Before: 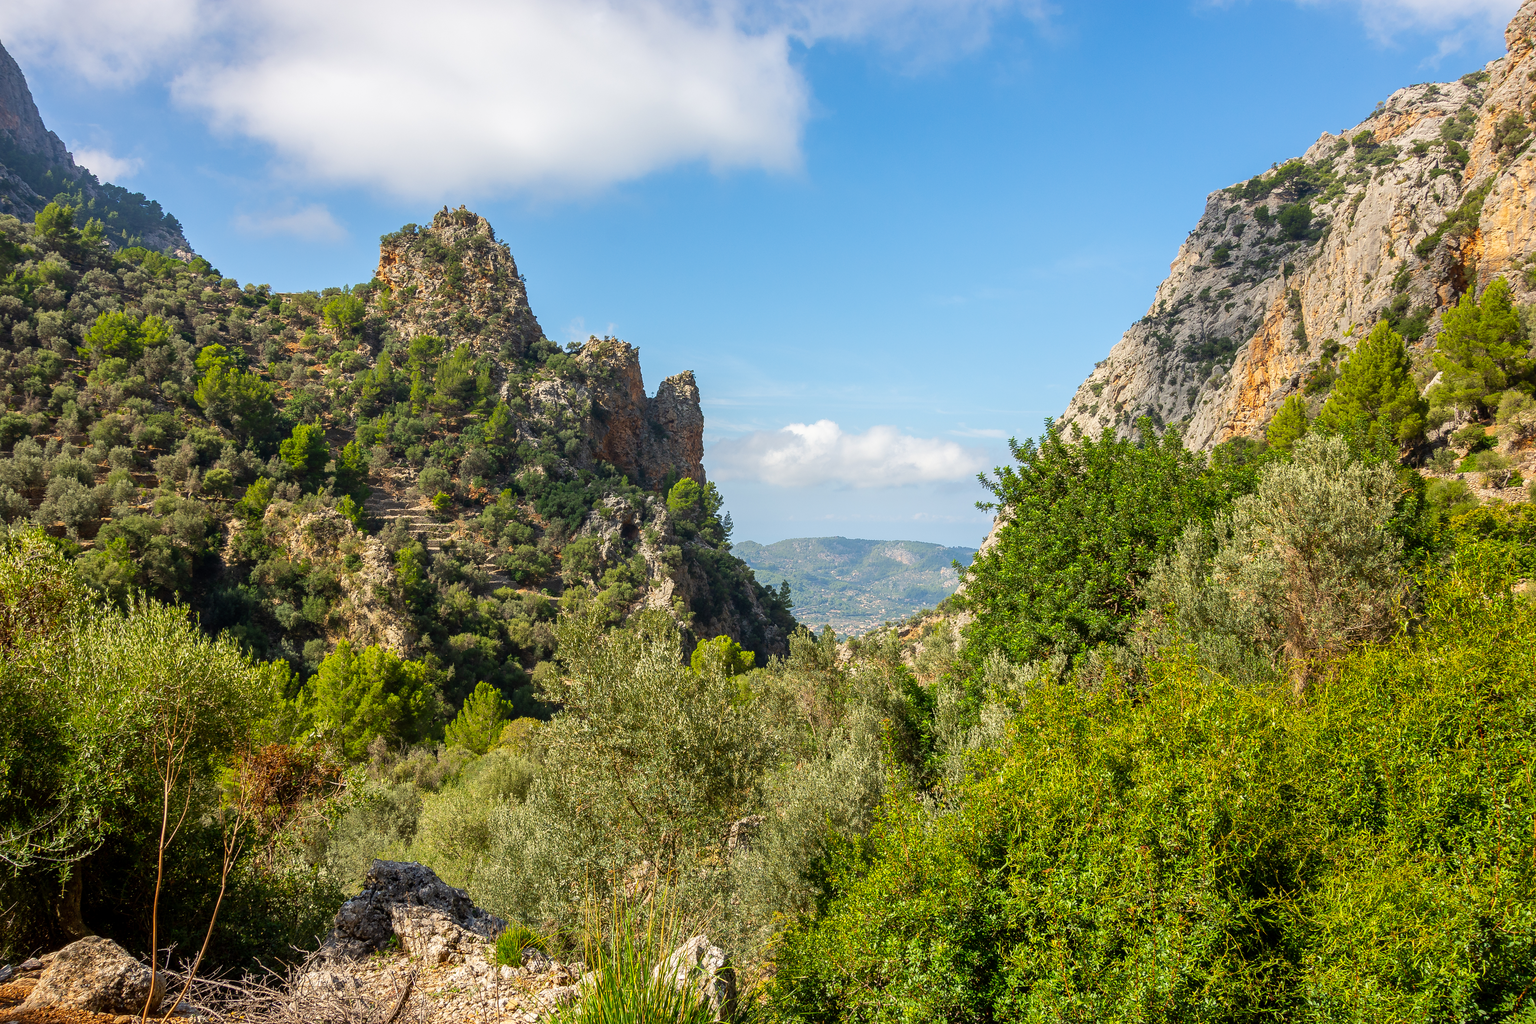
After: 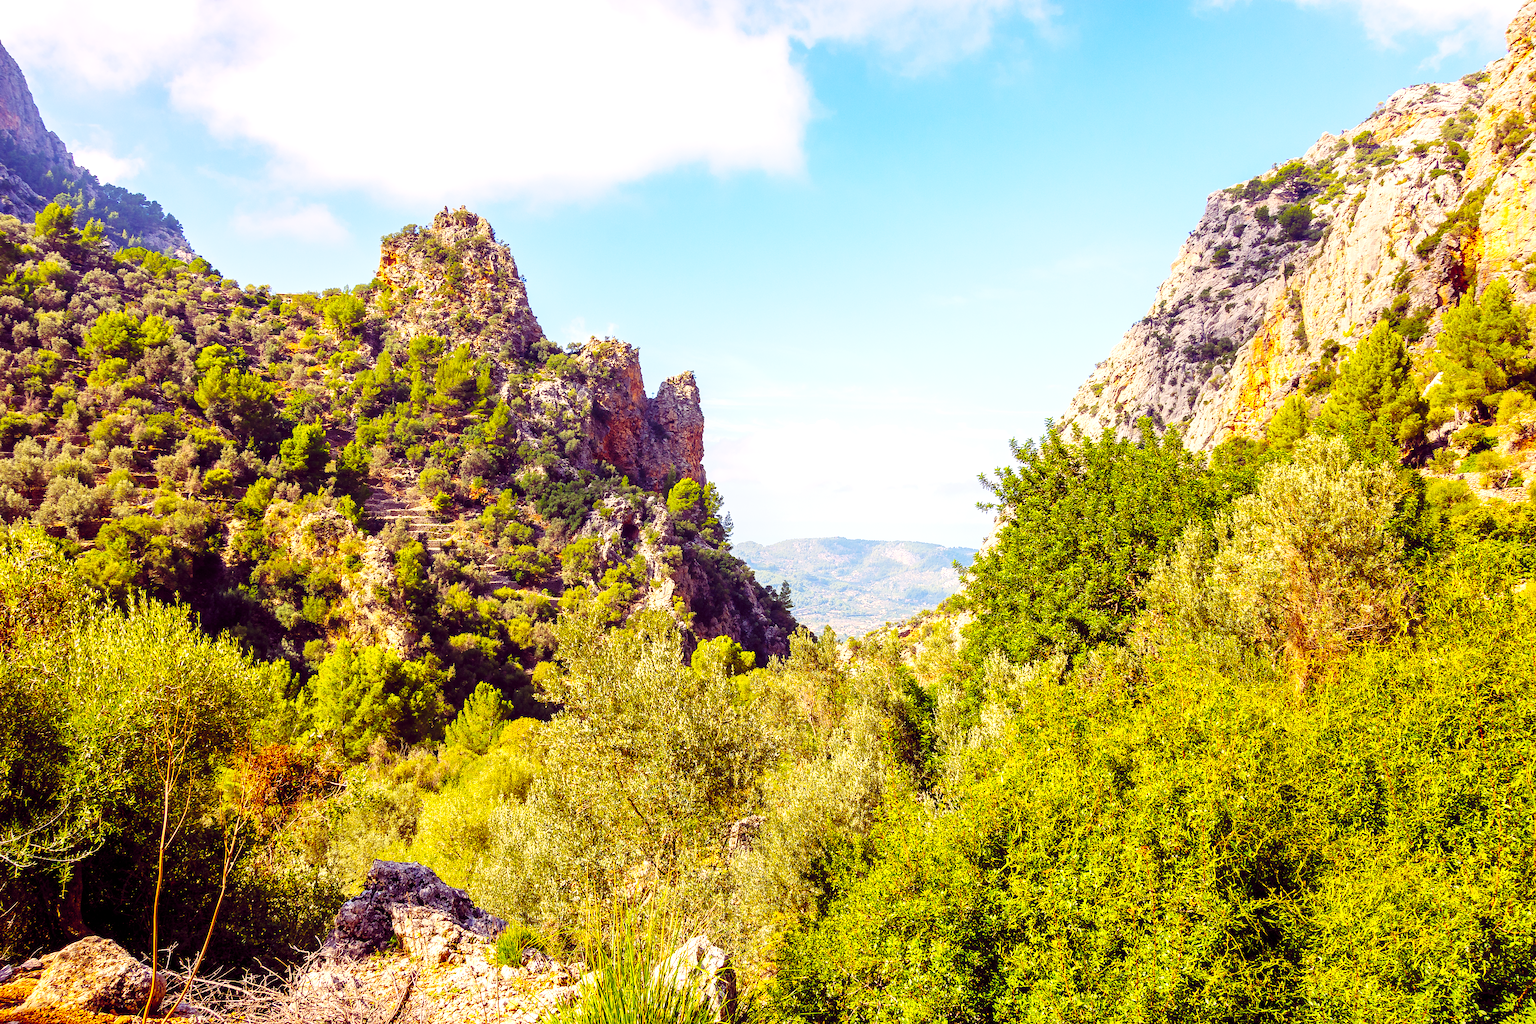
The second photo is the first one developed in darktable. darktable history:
exposure: black level correction 0, exposure 0.7 EV, compensate exposure bias true, compensate highlight preservation false
base curve: curves: ch0 [(0, 0) (0.036, 0.025) (0.121, 0.166) (0.206, 0.329) (0.605, 0.79) (1, 1)], preserve colors none
color balance rgb: shadows lift › chroma 6.43%, shadows lift › hue 305.74°, highlights gain › chroma 2.43%, highlights gain › hue 35.74°, global offset › chroma 0.28%, global offset › hue 320.29°, linear chroma grading › global chroma 5.5%, perceptual saturation grading › global saturation 30%, contrast 5.15%
